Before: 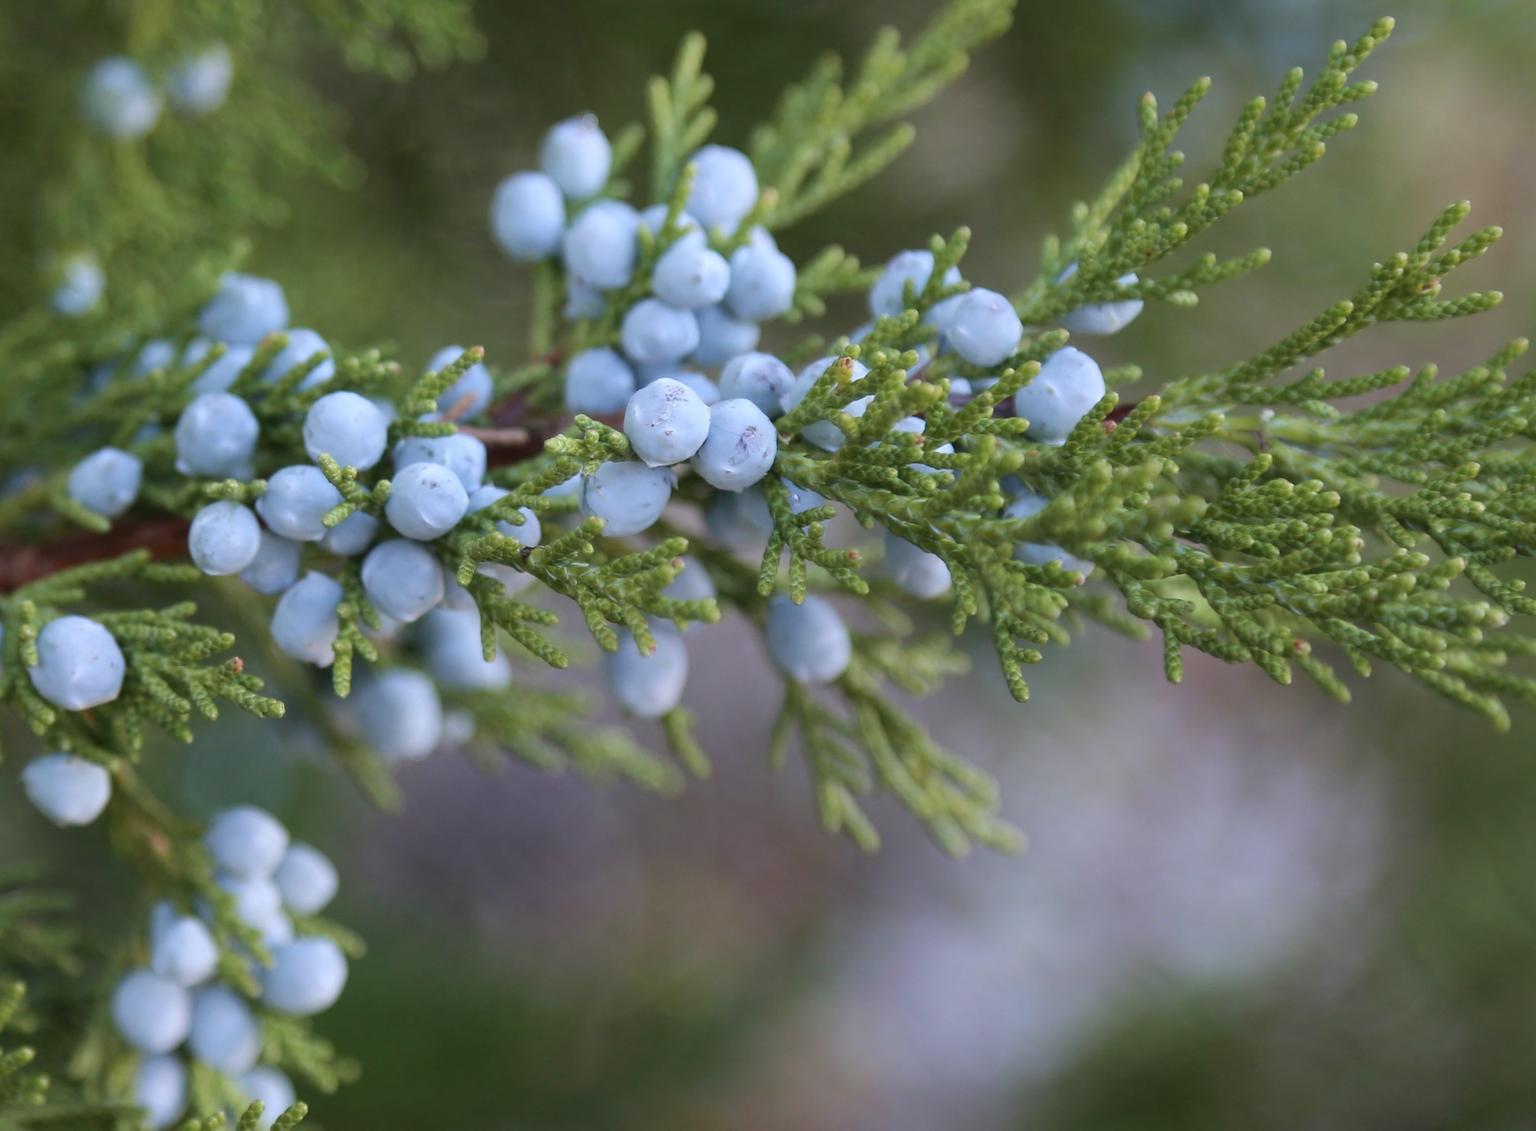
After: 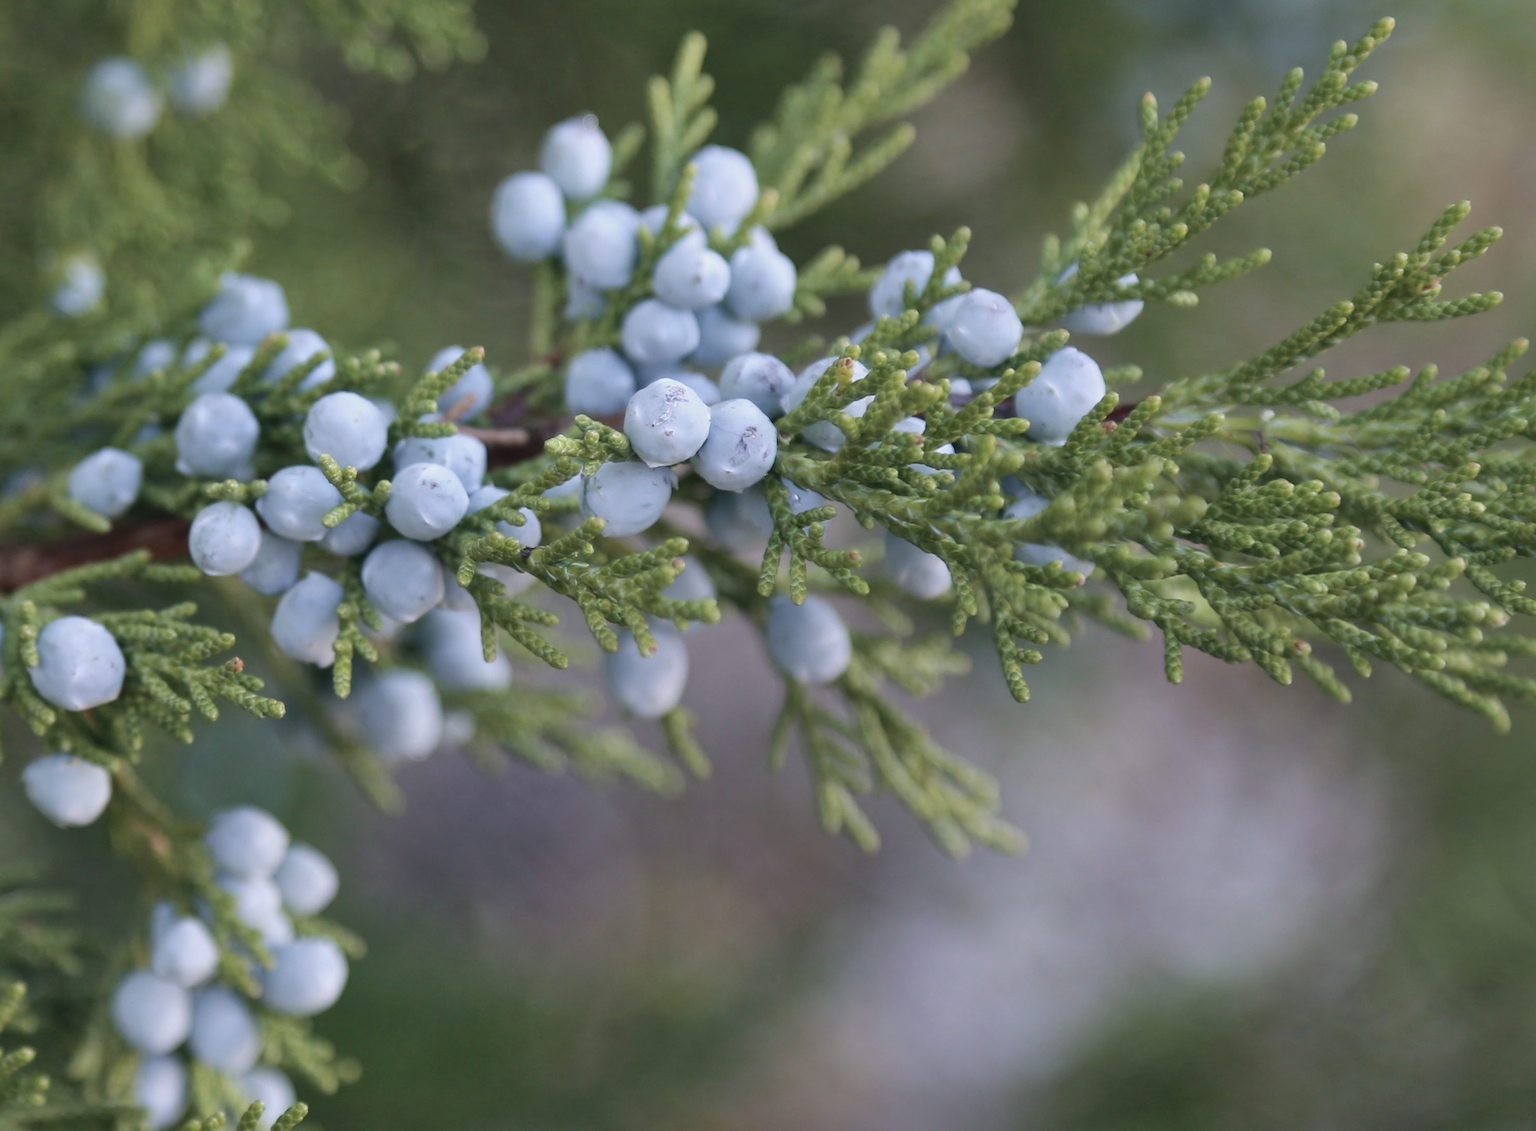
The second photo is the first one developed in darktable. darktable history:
shadows and highlights: low approximation 0.01, soften with gaussian
color correction: highlights a* 2.83, highlights b* 4.99, shadows a* -2.47, shadows b* -4.88, saturation 0.788
